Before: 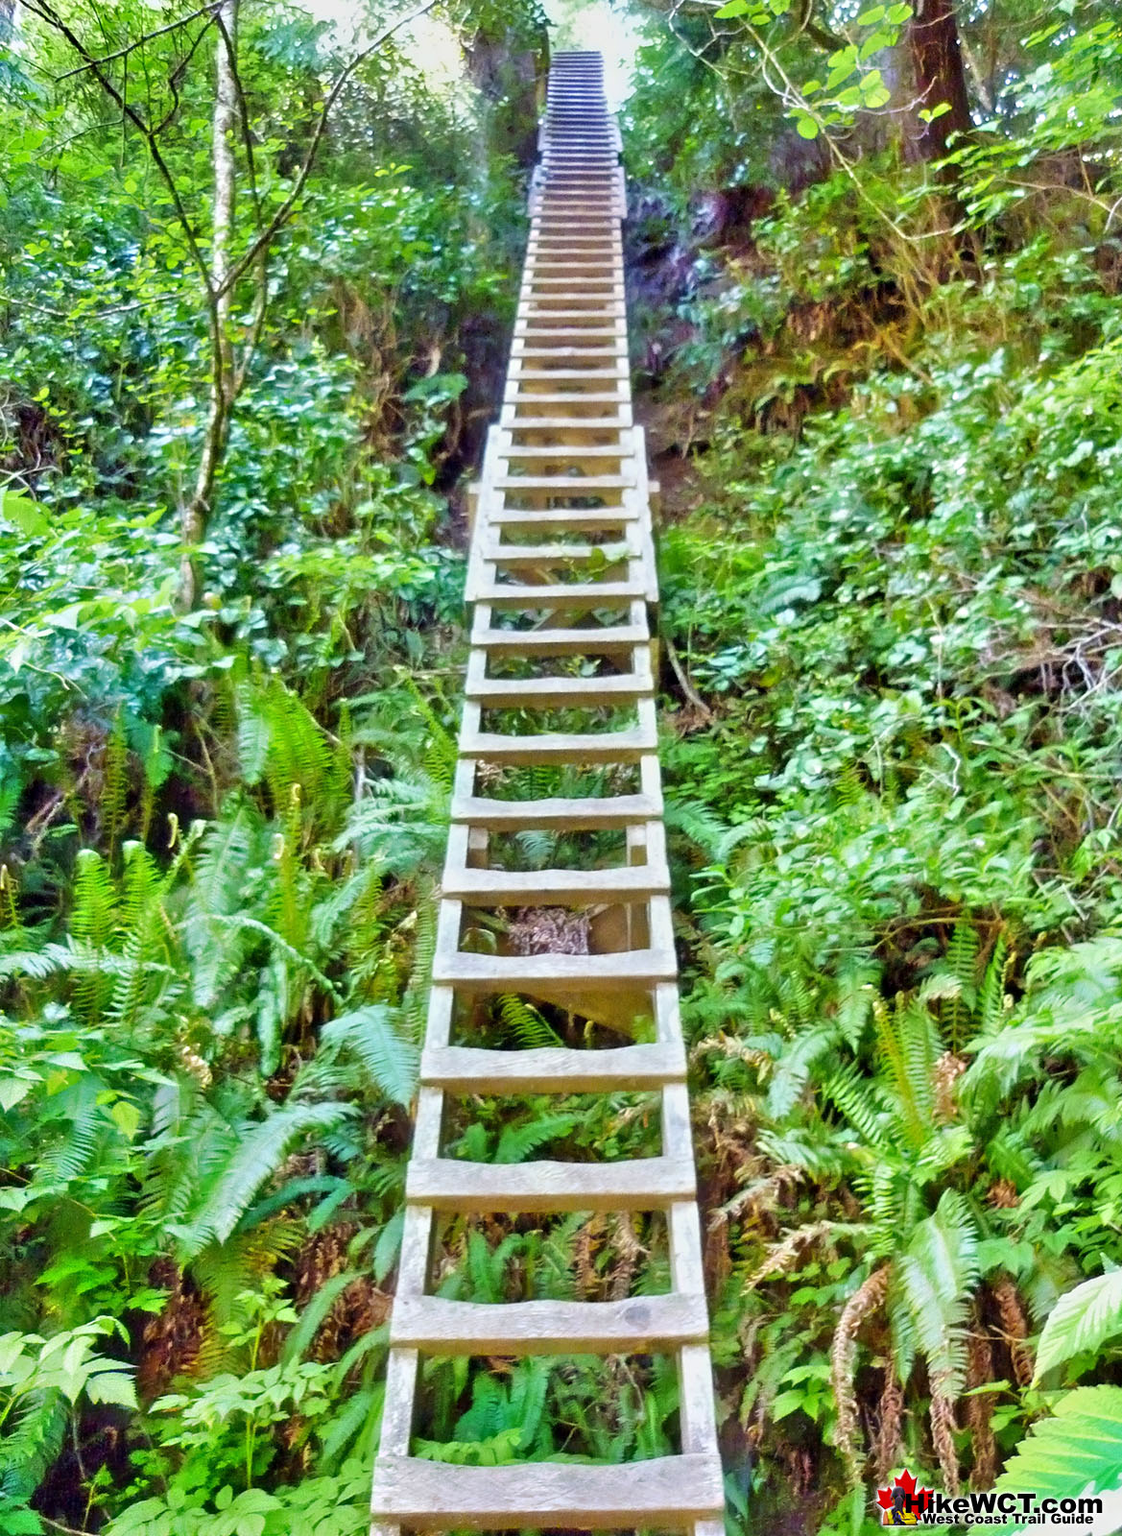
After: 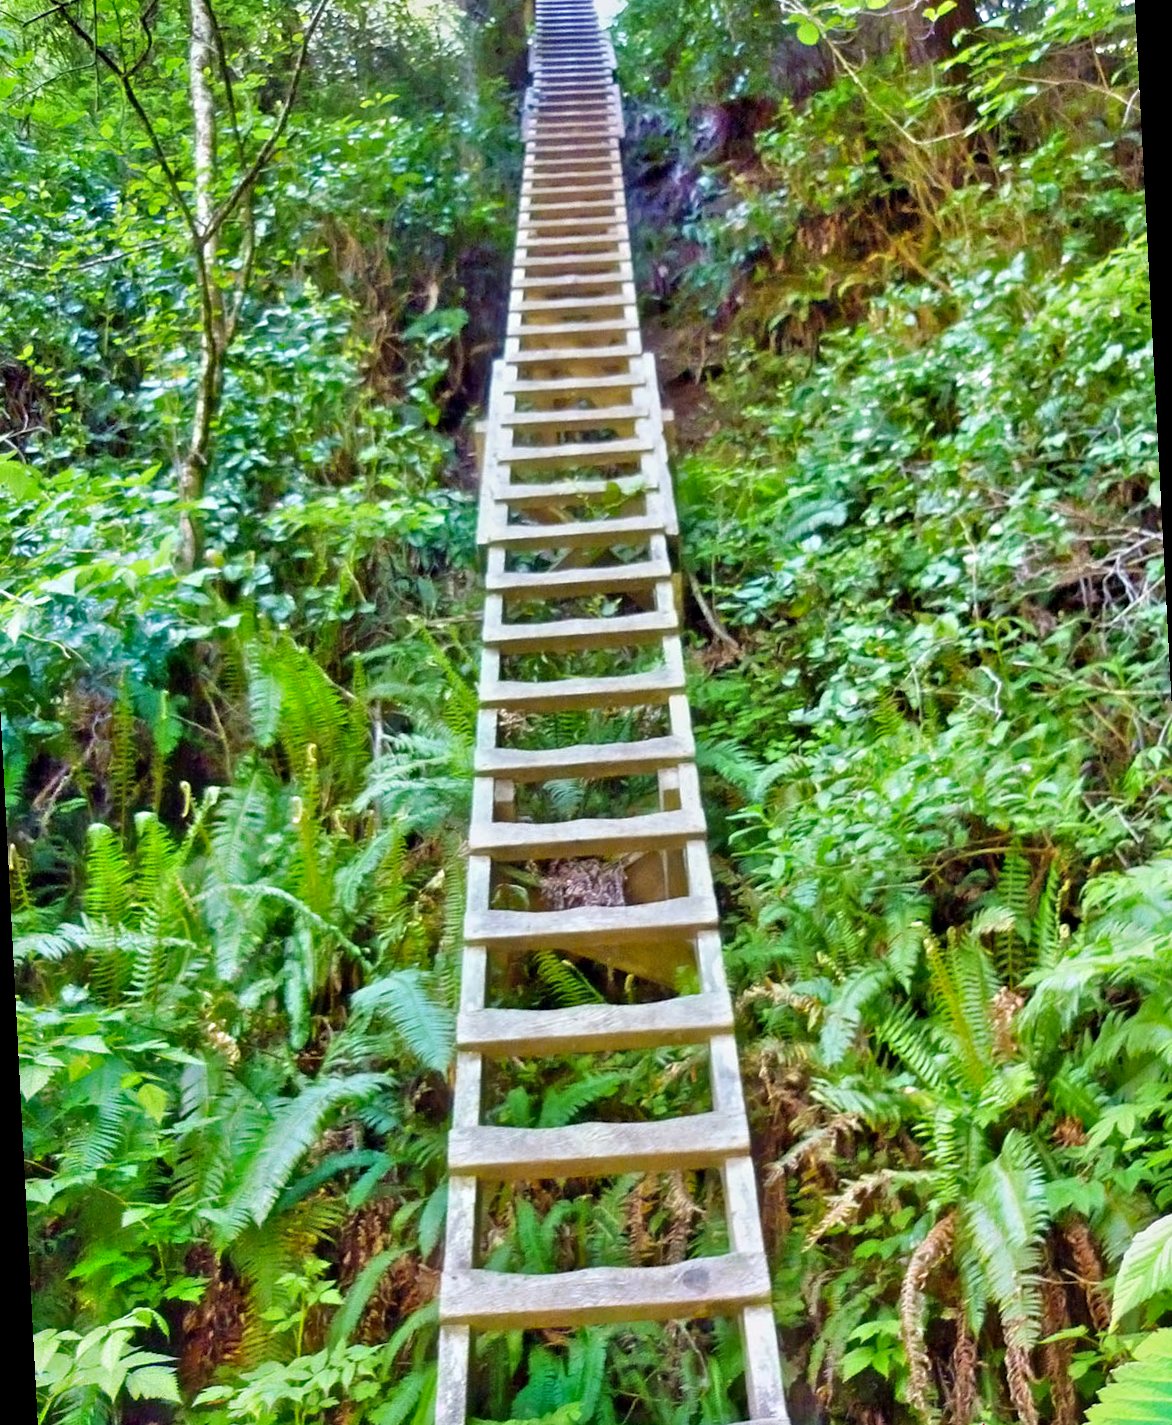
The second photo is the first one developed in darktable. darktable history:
rotate and perspective: rotation -3°, crop left 0.031, crop right 0.968, crop top 0.07, crop bottom 0.93
base curve: curves: ch0 [(0, 0) (0.303, 0.277) (1, 1)]
haze removal: compatibility mode true, adaptive false
